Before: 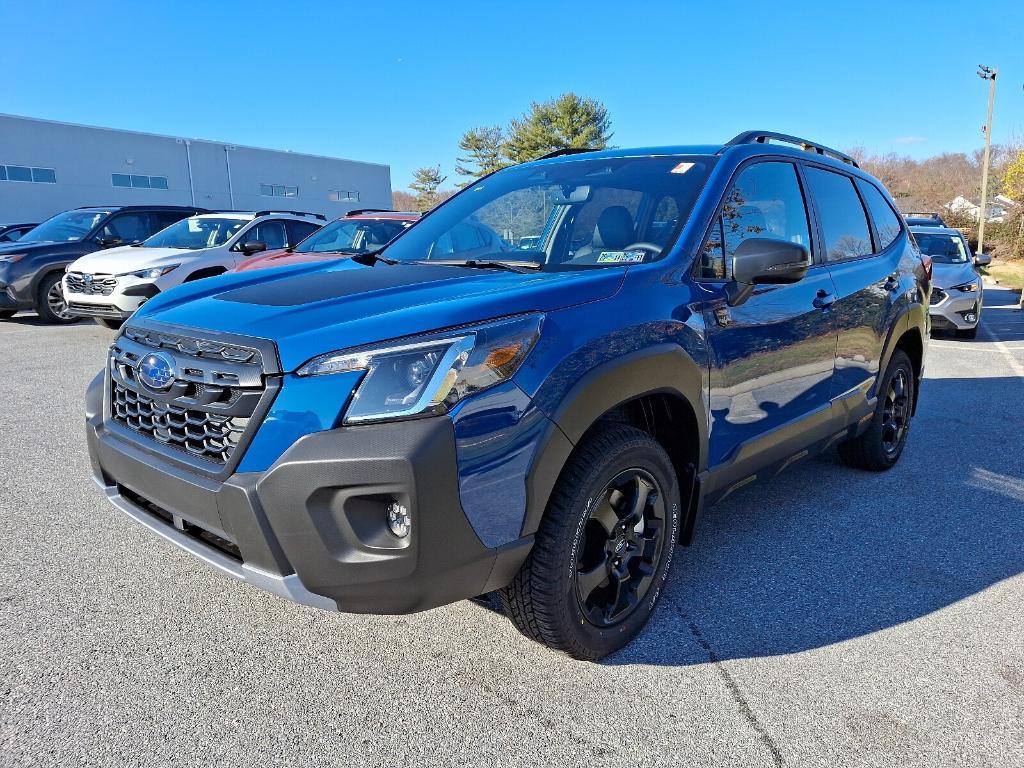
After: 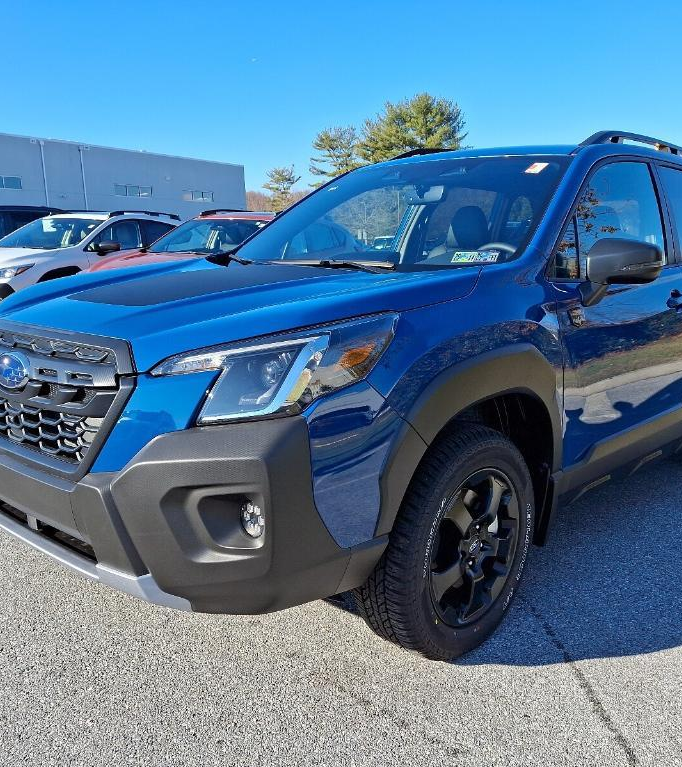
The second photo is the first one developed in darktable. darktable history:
crop and rotate: left 14.315%, right 19.057%
